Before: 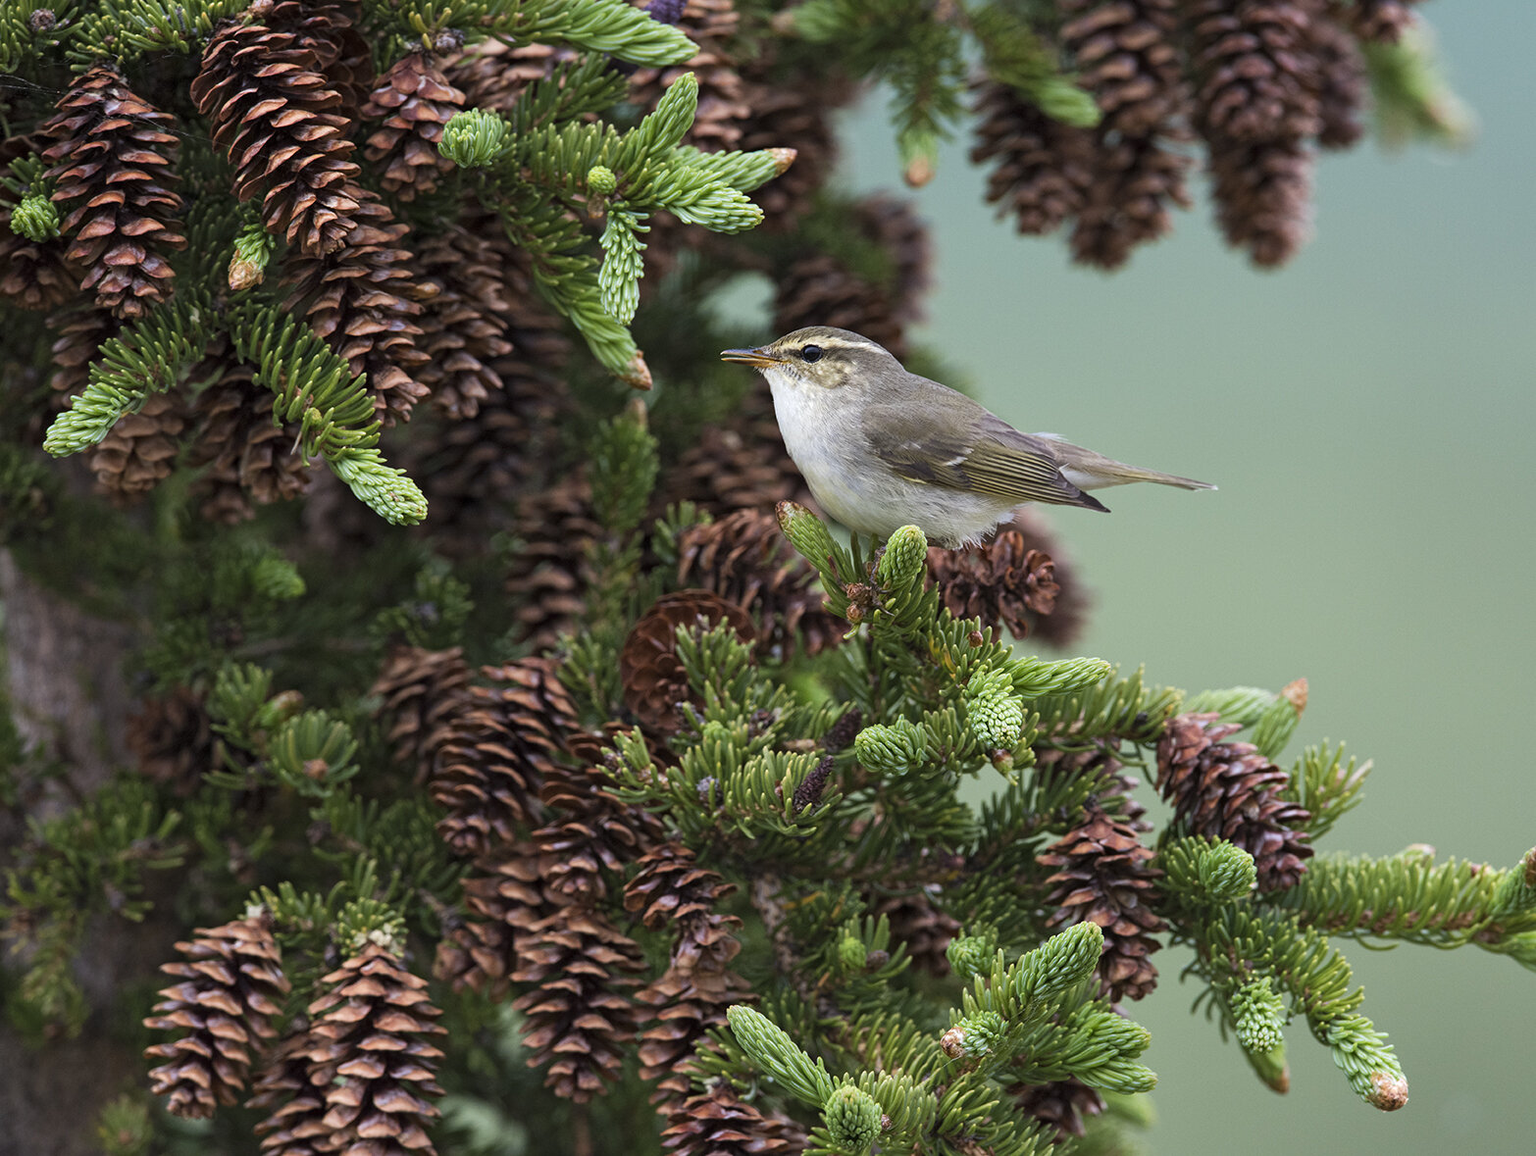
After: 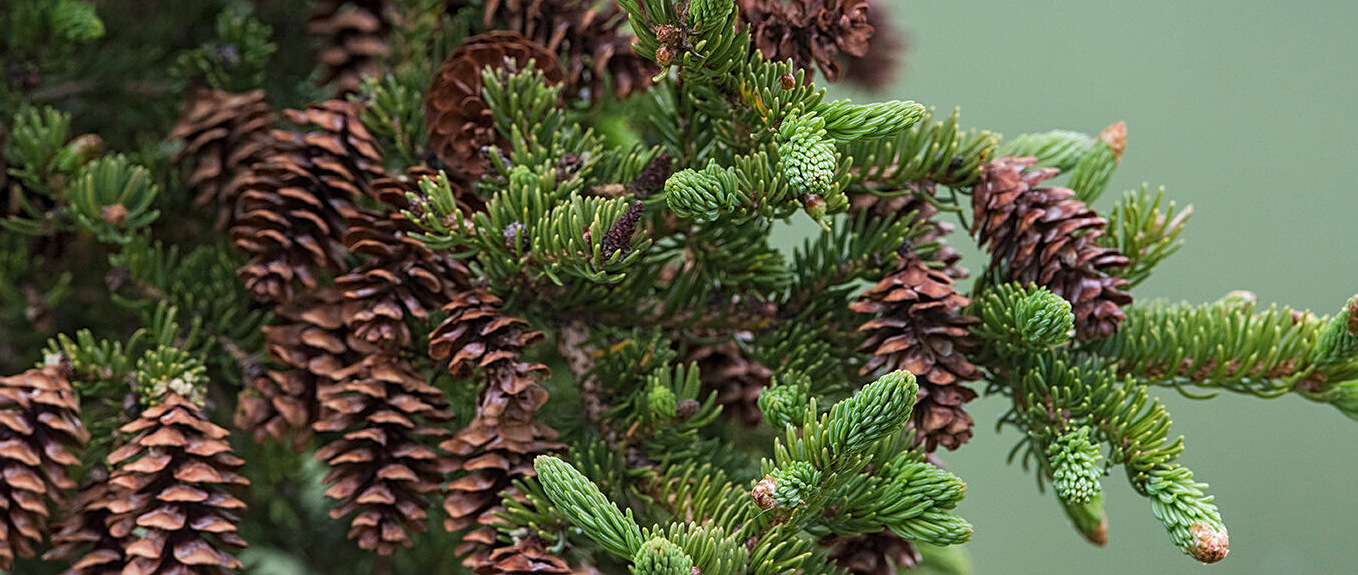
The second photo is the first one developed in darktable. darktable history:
sharpen: on, module defaults
crop and rotate: left 13.242%, top 48.383%, bottom 2.837%
local contrast: detail 109%
